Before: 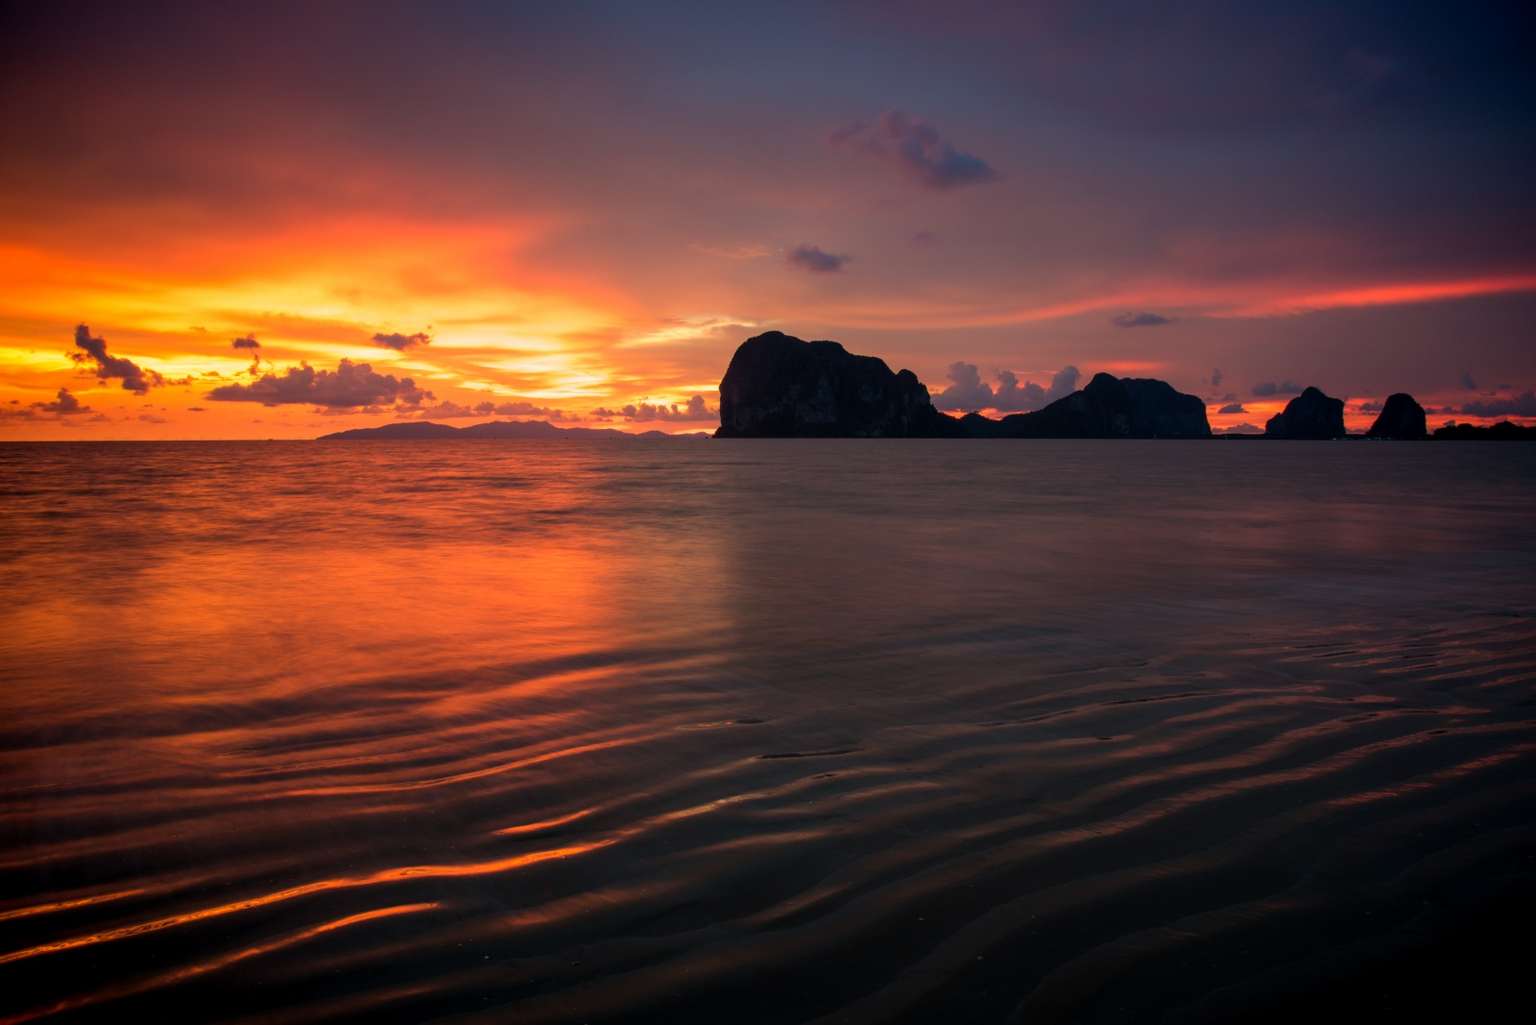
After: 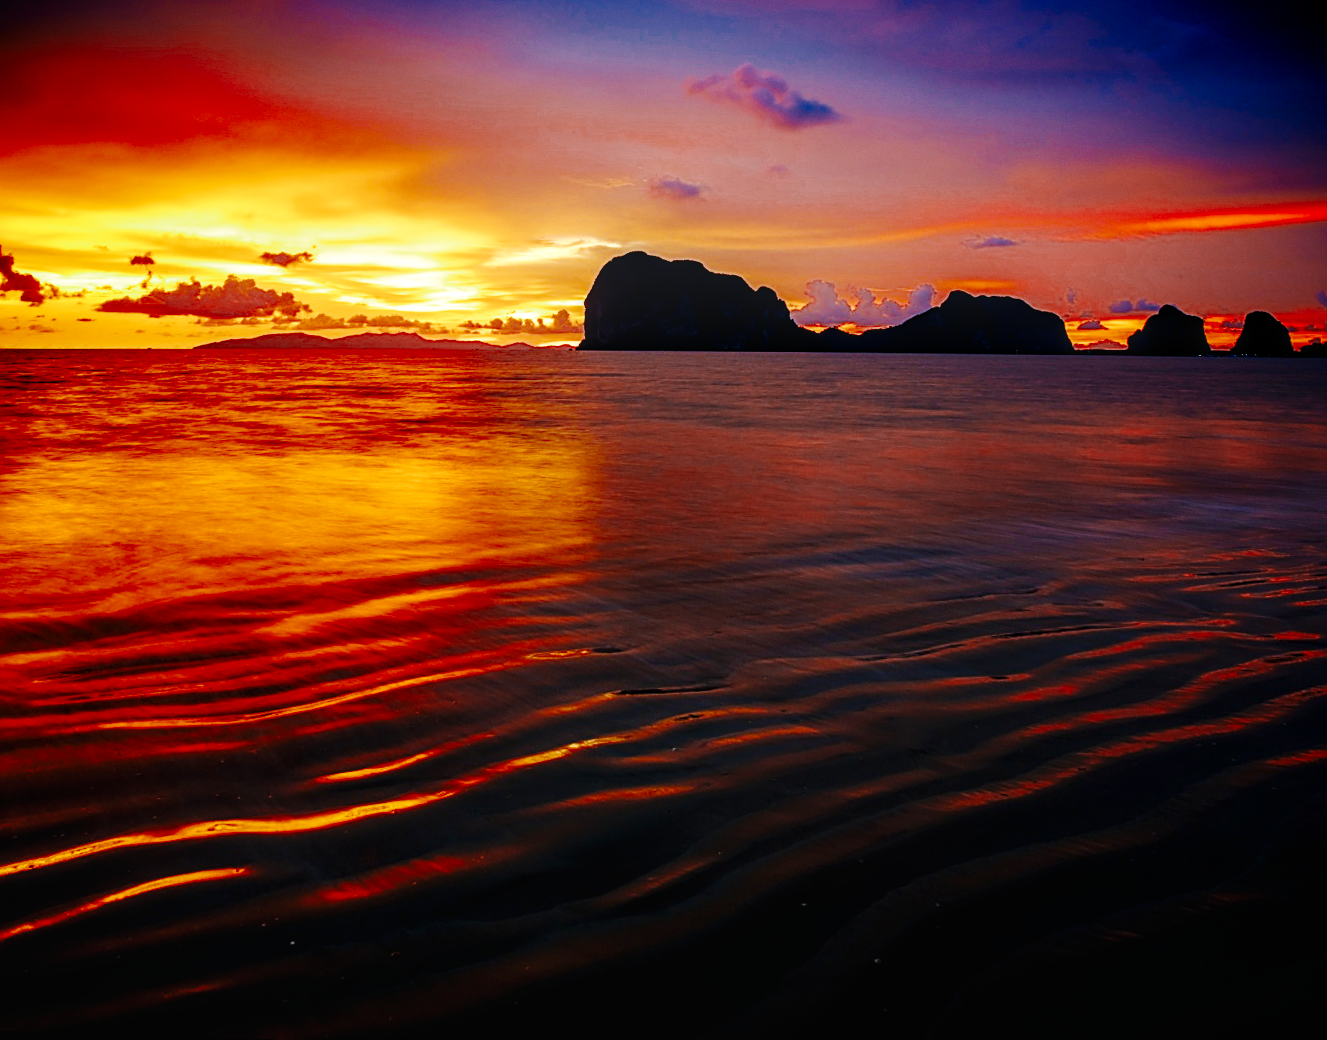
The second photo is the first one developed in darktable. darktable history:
sharpen: on, module defaults
local contrast: on, module defaults
color zones: curves: ch0 [(0, 0.5) (0.125, 0.4) (0.25, 0.5) (0.375, 0.4) (0.5, 0.4) (0.625, 0.35) (0.75, 0.35) (0.875, 0.5)]; ch1 [(0, 0.35) (0.125, 0.45) (0.25, 0.35) (0.375, 0.35) (0.5, 0.35) (0.625, 0.35) (0.75, 0.45) (0.875, 0.35)]; ch2 [(0, 0.6) (0.125, 0.5) (0.25, 0.5) (0.375, 0.6) (0.5, 0.6) (0.625, 0.5) (0.75, 0.5) (0.875, 0.5)]
base curve: curves: ch0 [(0, 0) (0.007, 0.004) (0.027, 0.03) (0.046, 0.07) (0.207, 0.54) (0.442, 0.872) (0.673, 0.972) (1, 1)], preserve colors none
tone curve: curves: ch0 [(0, 0) (0.003, 0.012) (0.011, 0.014) (0.025, 0.02) (0.044, 0.034) (0.069, 0.047) (0.1, 0.063) (0.136, 0.086) (0.177, 0.131) (0.224, 0.183) (0.277, 0.243) (0.335, 0.317) (0.399, 0.403) (0.468, 0.488) (0.543, 0.573) (0.623, 0.649) (0.709, 0.718) (0.801, 0.795) (0.898, 0.872) (1, 1)], preserve colors none
rotate and perspective: rotation 0.72°, lens shift (vertical) -0.352, lens shift (horizontal) -0.051, crop left 0.152, crop right 0.859, crop top 0.019, crop bottom 0.964
color balance rgb: perceptual saturation grading › global saturation 20%, perceptual saturation grading › highlights -25%, perceptual saturation grading › shadows 50.52%, global vibrance 40.24%
